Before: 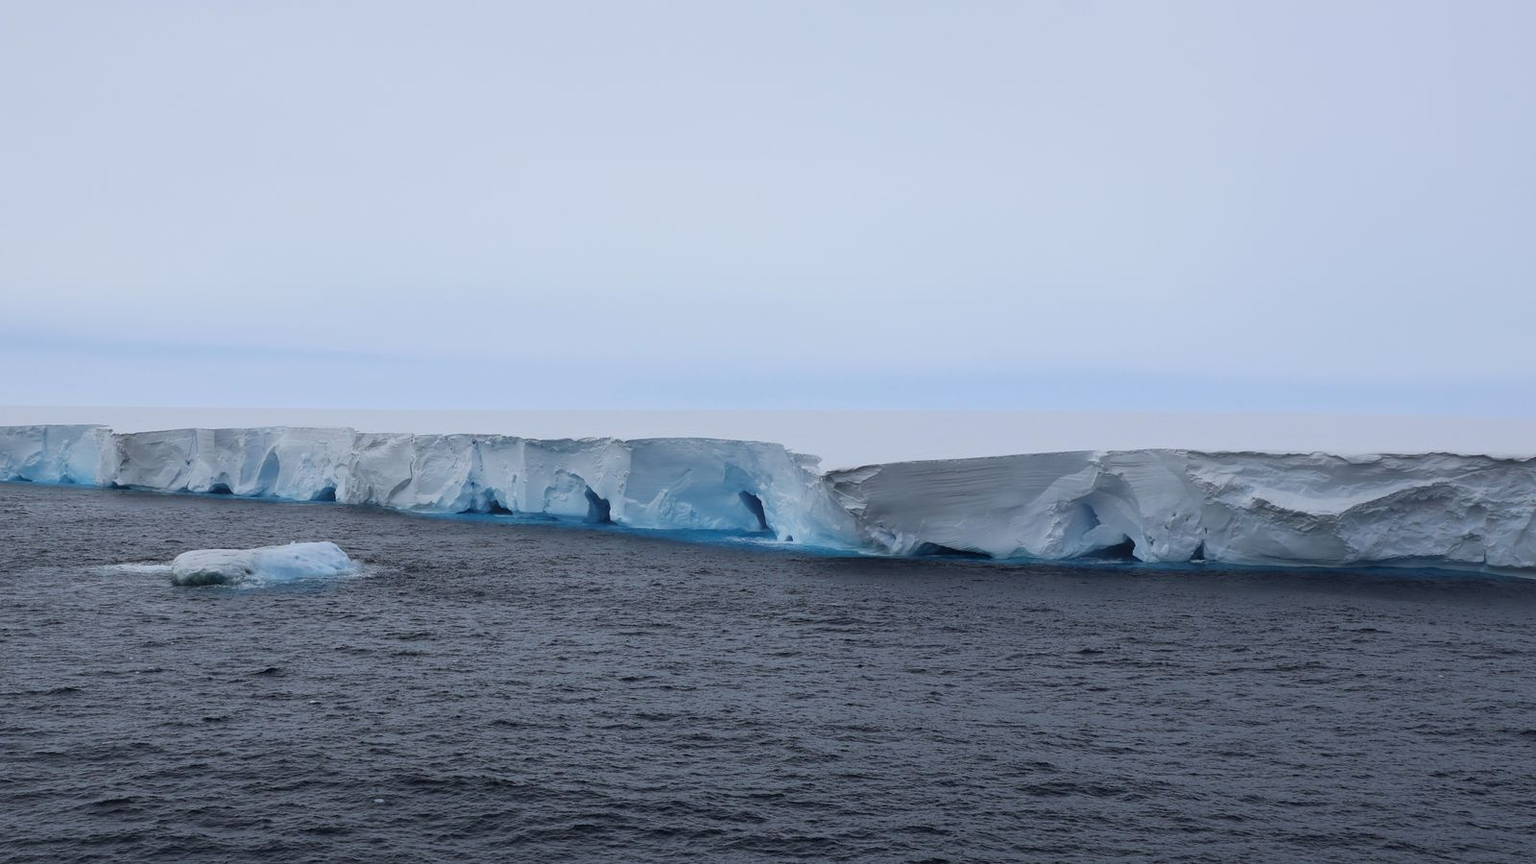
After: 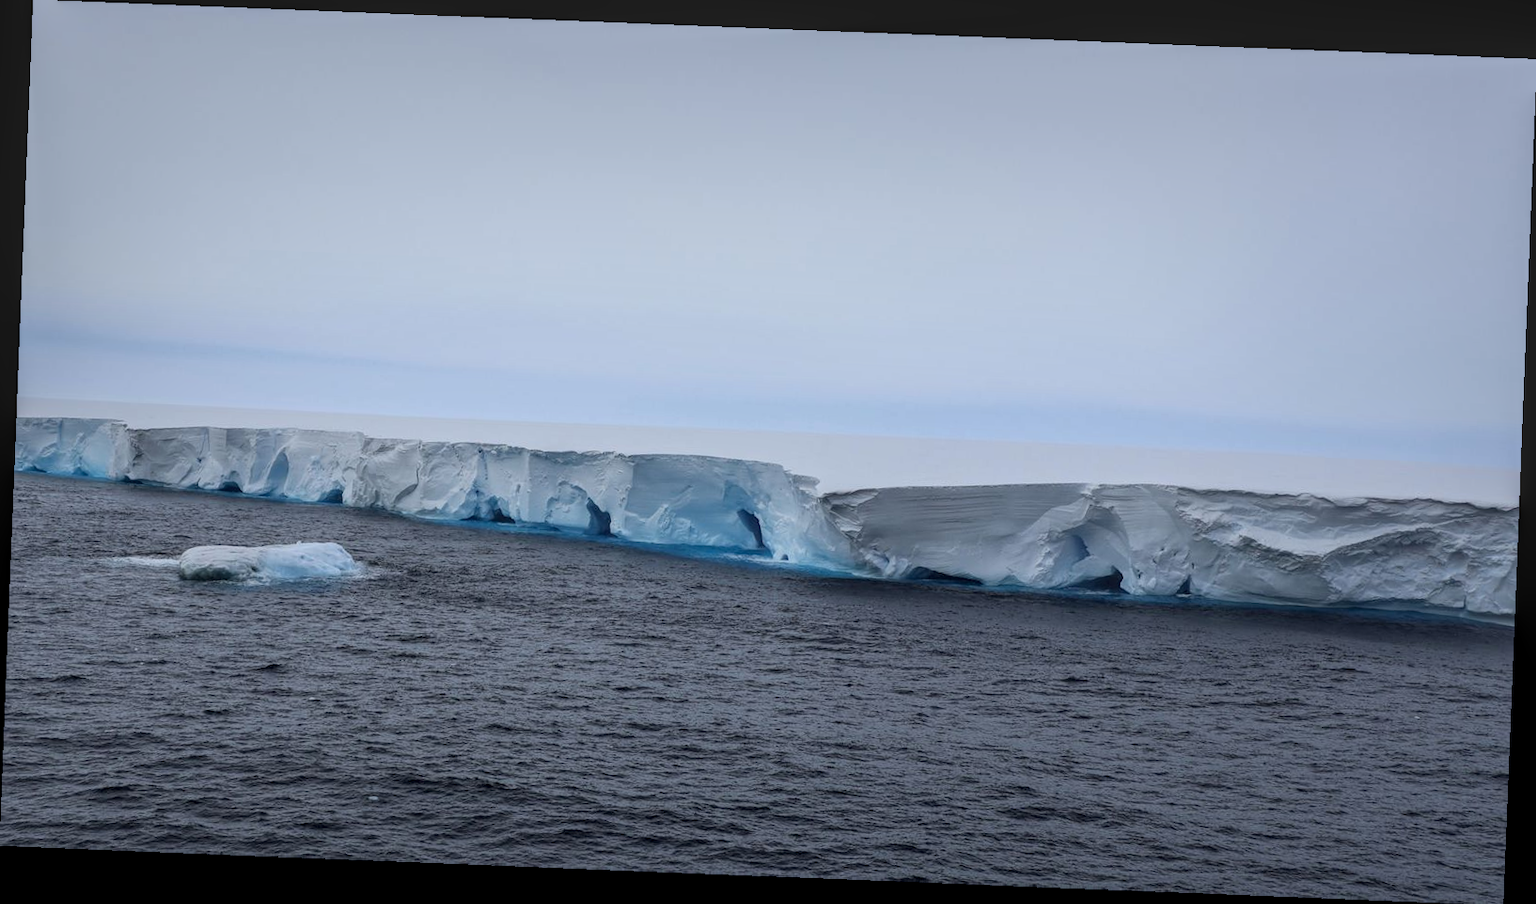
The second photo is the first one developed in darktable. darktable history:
local contrast: highlights 0%, shadows 0%, detail 133%
rotate and perspective: rotation 2.27°, automatic cropping off
